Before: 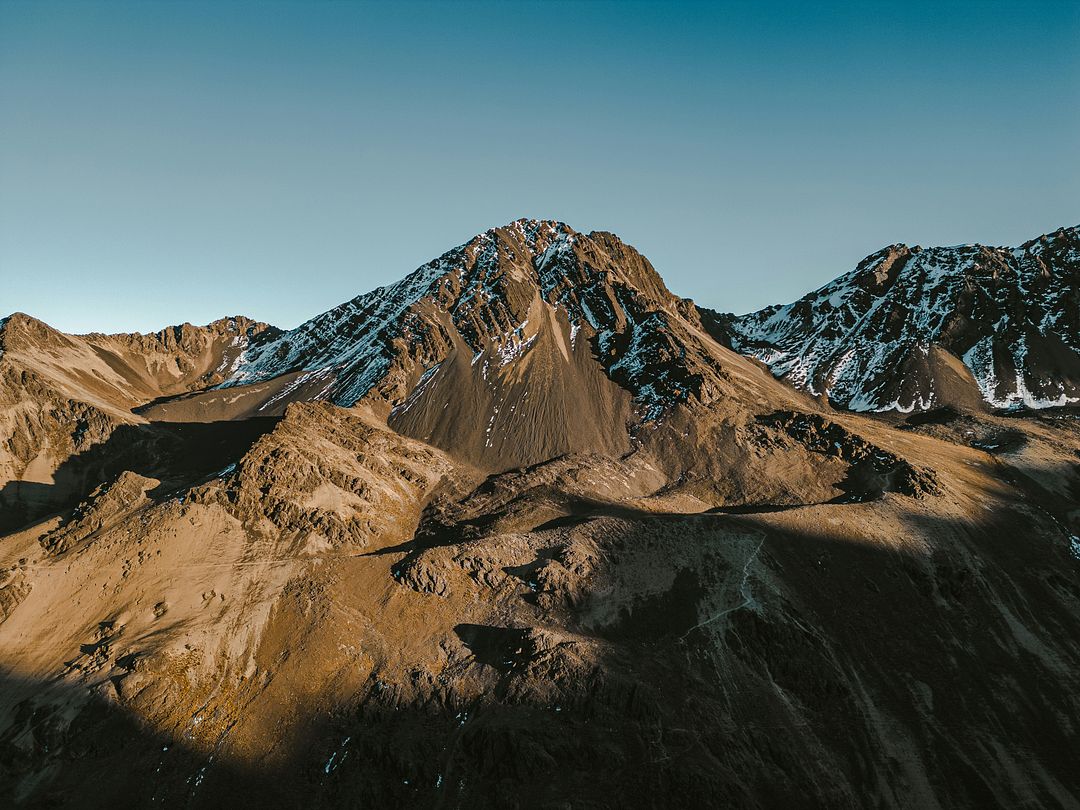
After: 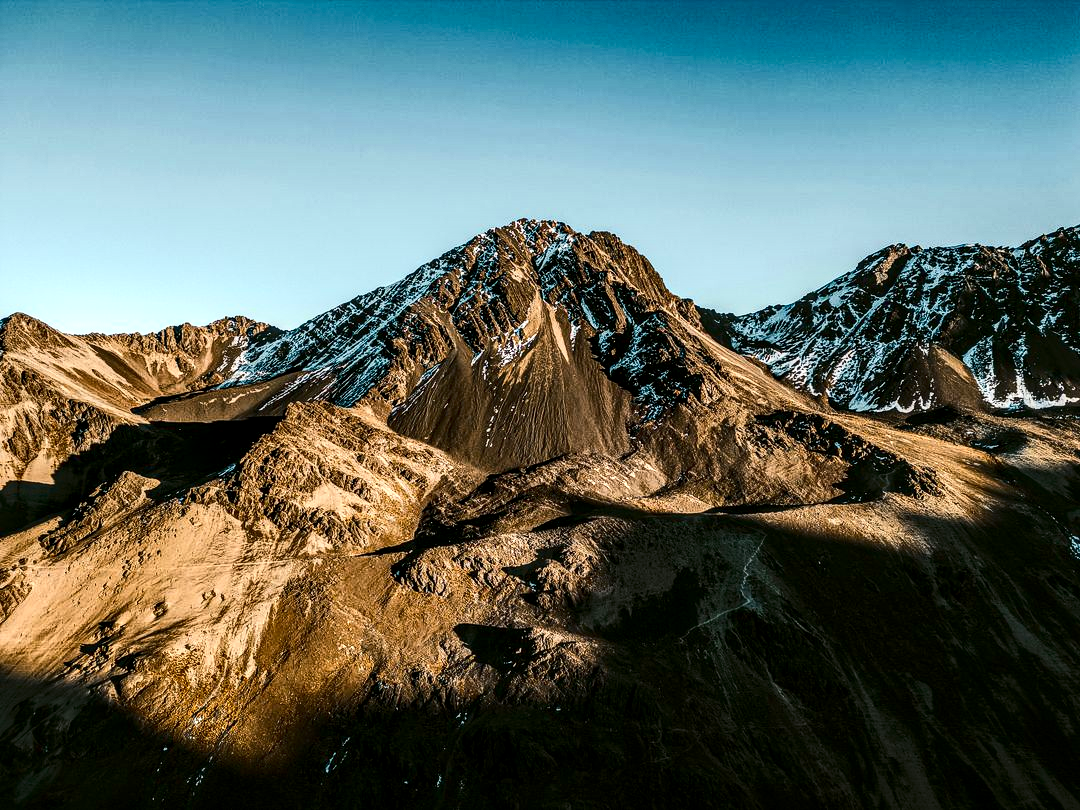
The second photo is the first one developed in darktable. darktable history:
contrast brightness saturation: contrast 0.4, brightness 0.05, saturation 0.25
local contrast: detail 150%
